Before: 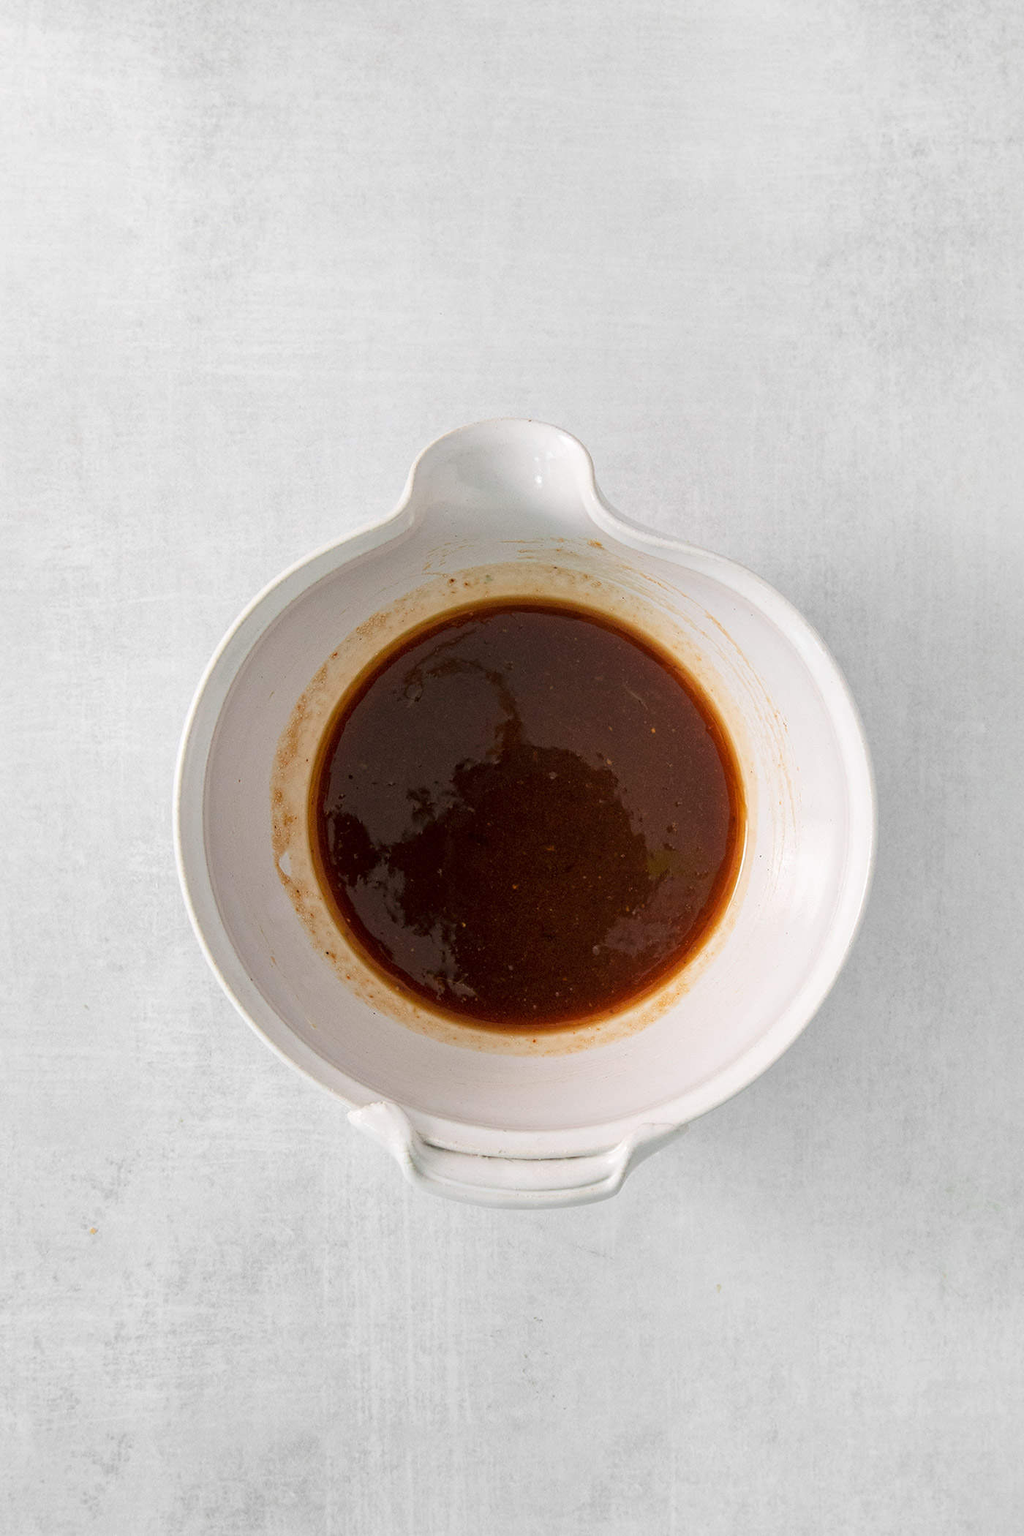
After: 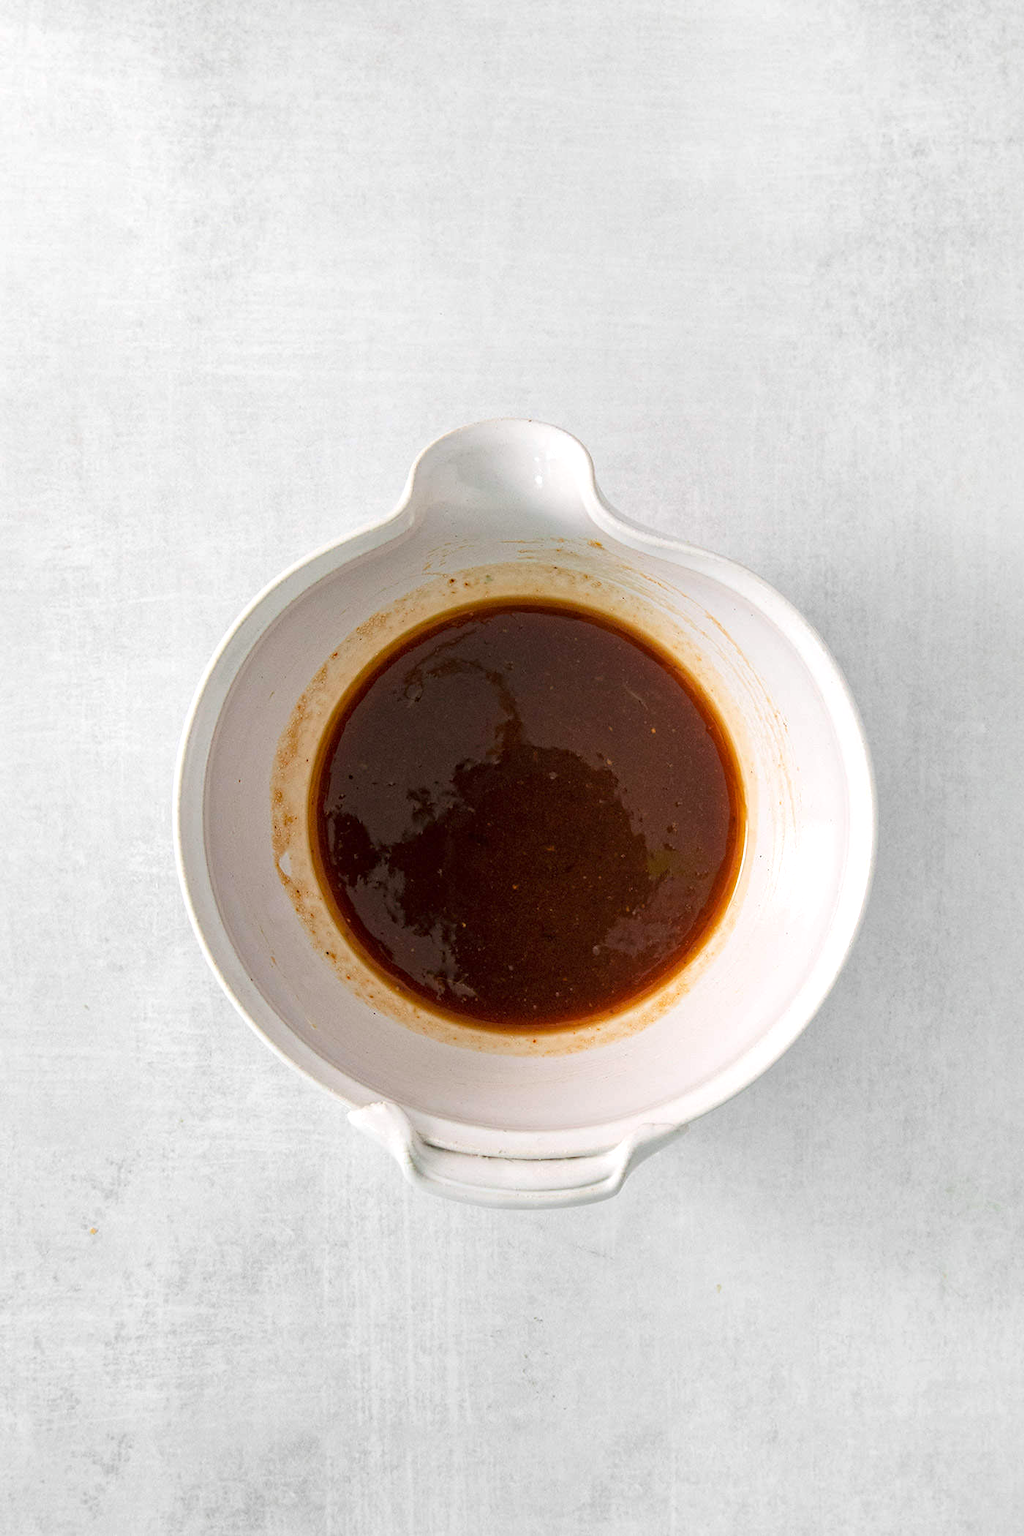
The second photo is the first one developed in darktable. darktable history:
haze removal: compatibility mode true
exposure: exposure 0.213 EV, compensate highlight preservation false
